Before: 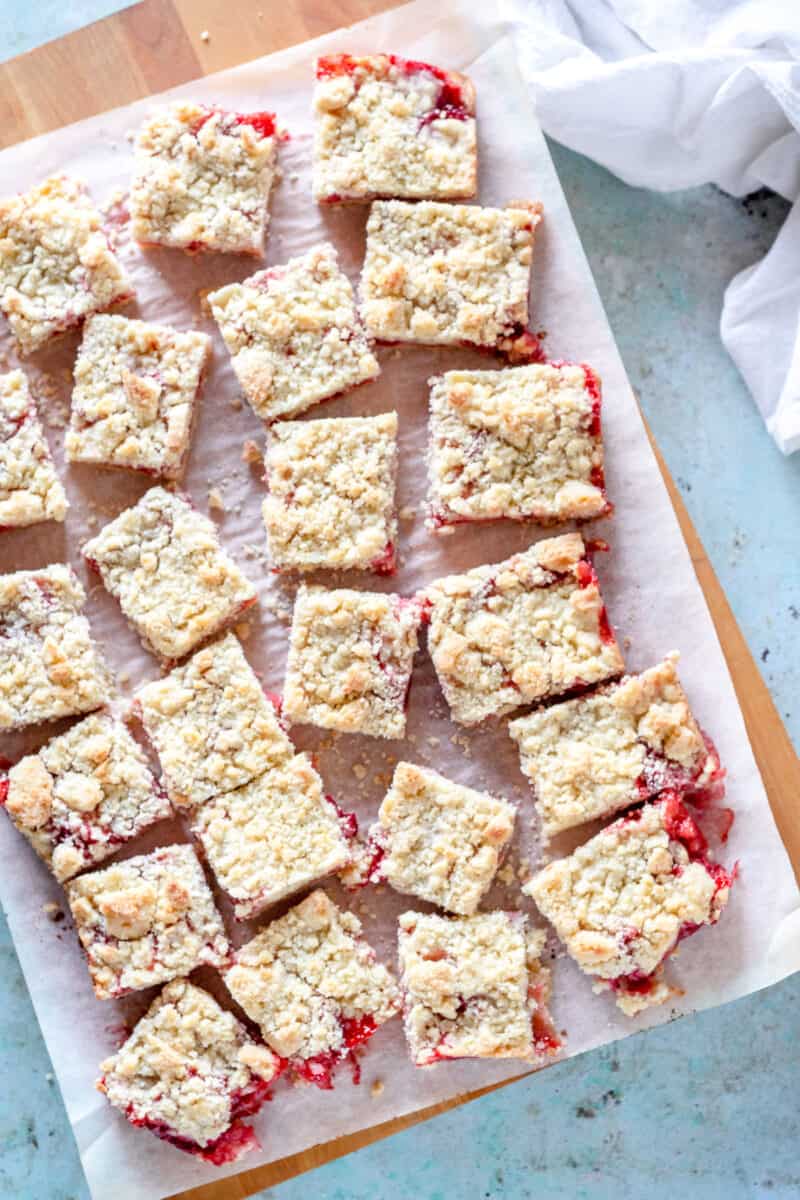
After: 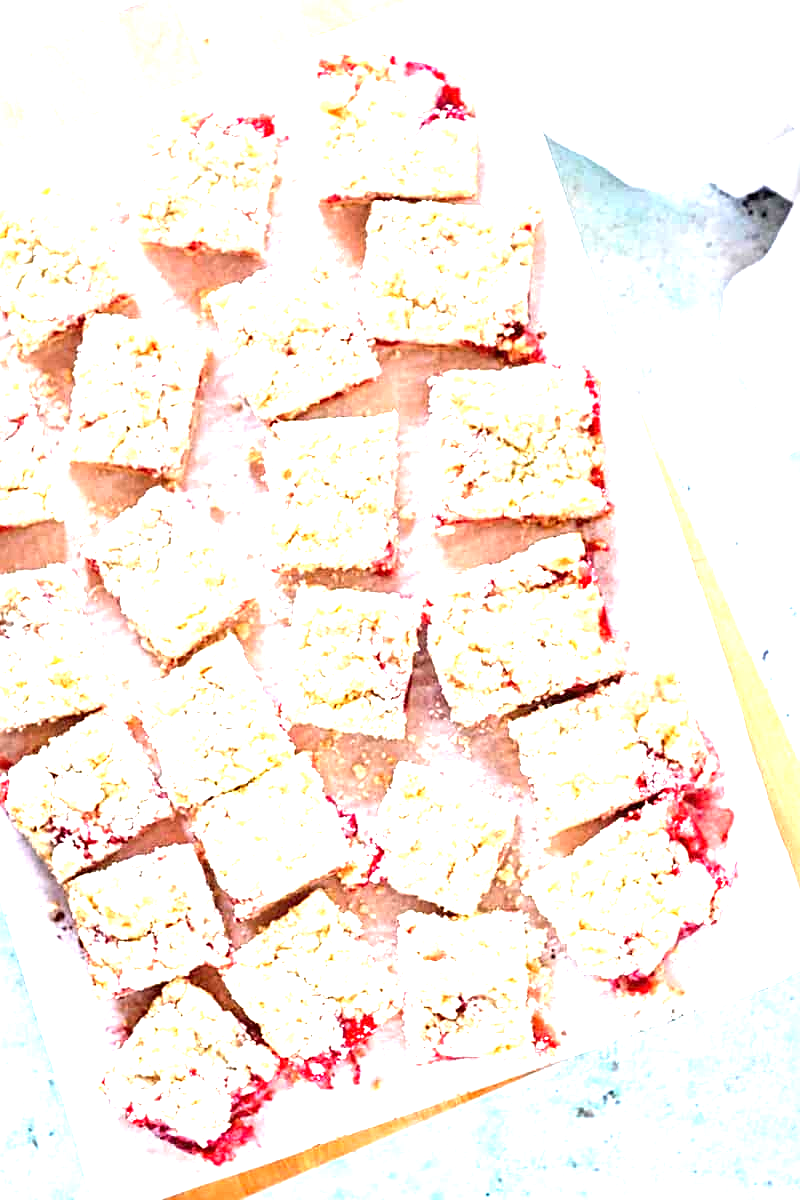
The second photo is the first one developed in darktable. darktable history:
sharpen: on, module defaults
exposure: black level correction 0, exposure 1.945 EV, compensate highlight preservation false
